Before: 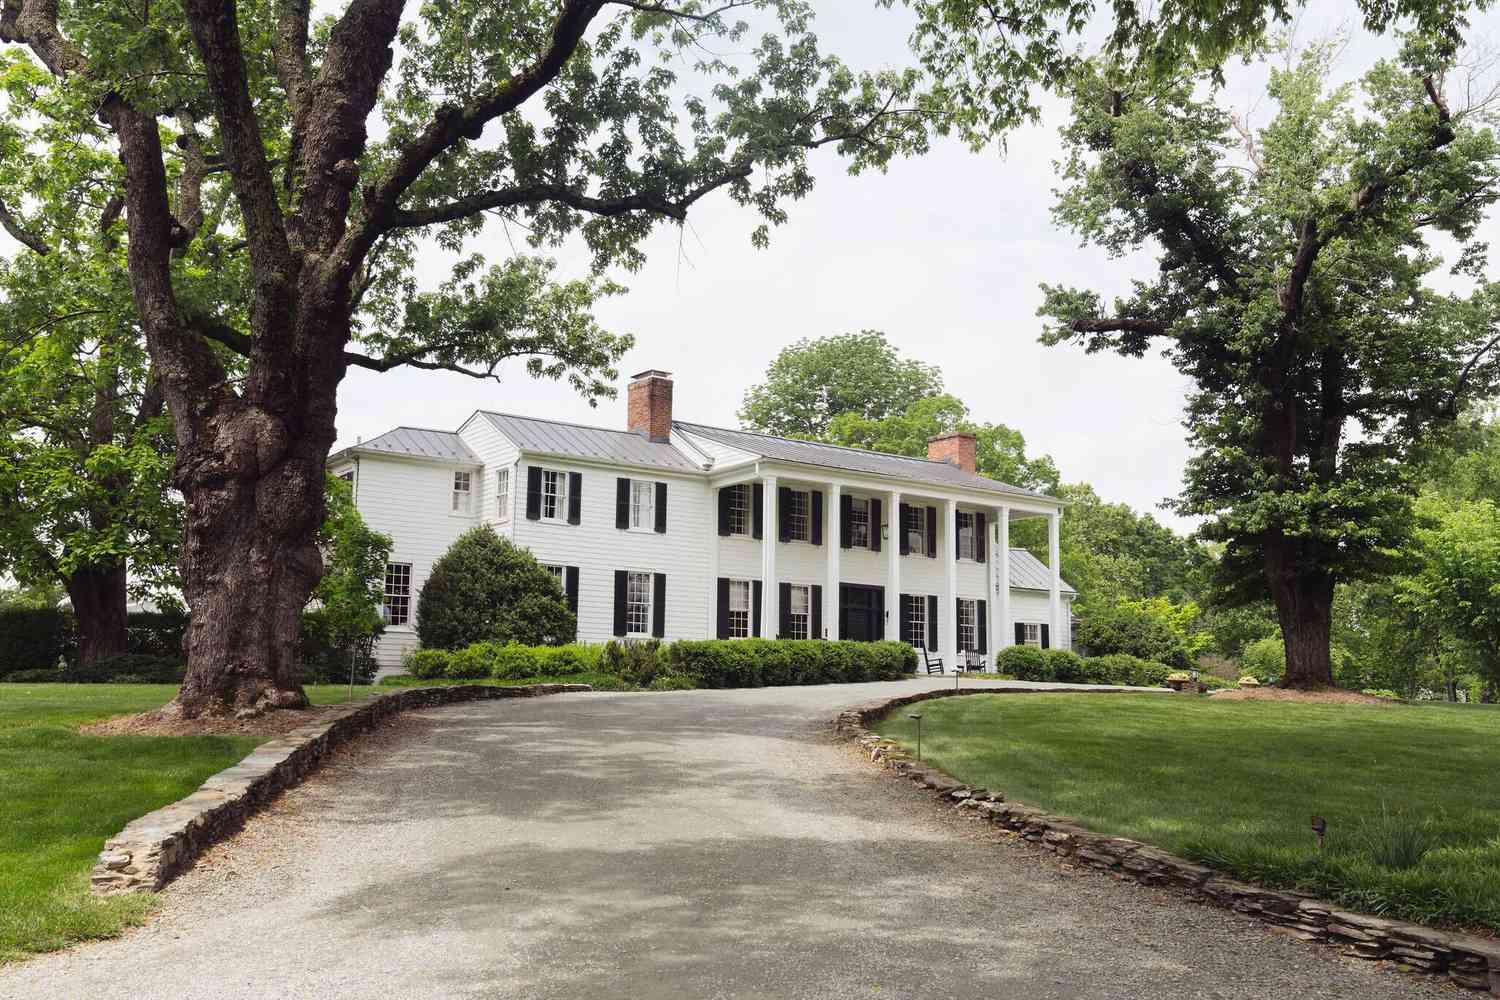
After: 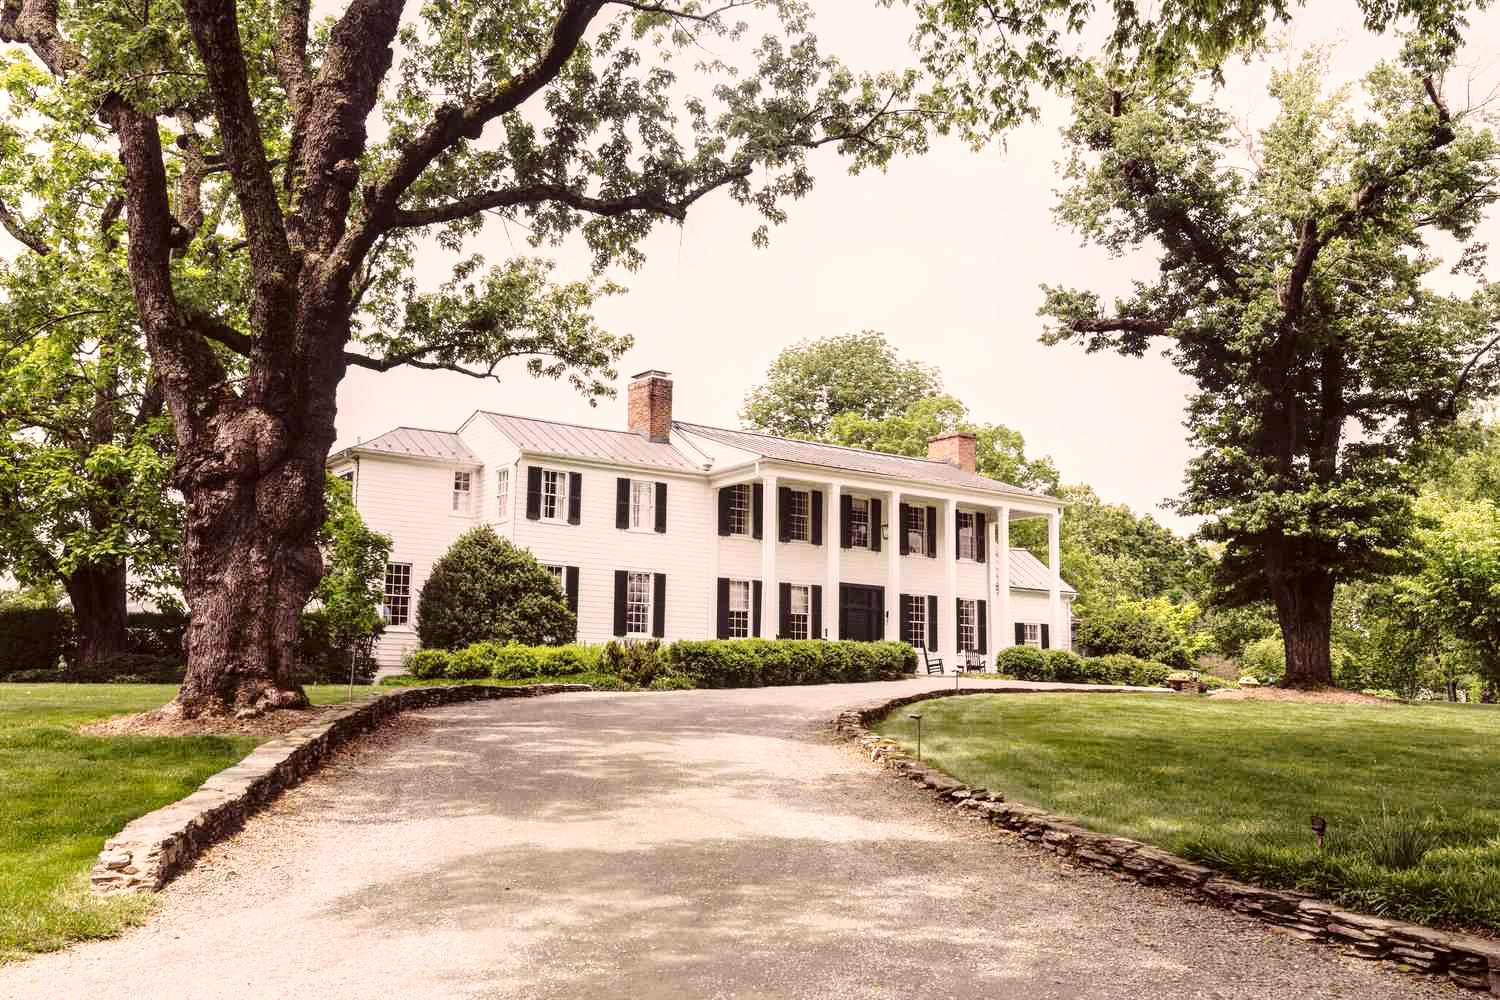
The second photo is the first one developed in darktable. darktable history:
exposure: exposure -0.069 EV, compensate highlight preservation false
color correction: highlights a* 10.23, highlights b* 9.76, shadows a* 8.1, shadows b* 7.88, saturation 0.779
local contrast: detail 130%
base curve: curves: ch0 [(0, 0) (0.028, 0.03) (0.121, 0.232) (0.46, 0.748) (0.859, 0.968) (1, 1)], preserve colors none
